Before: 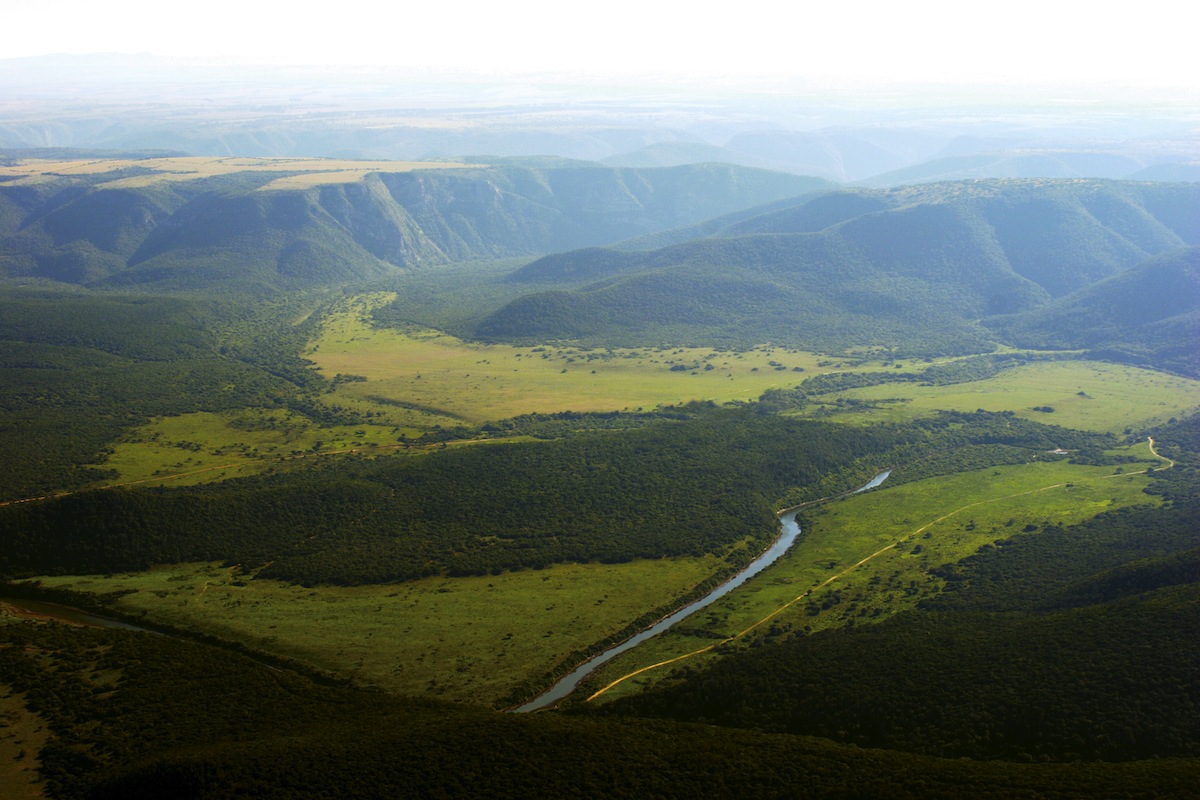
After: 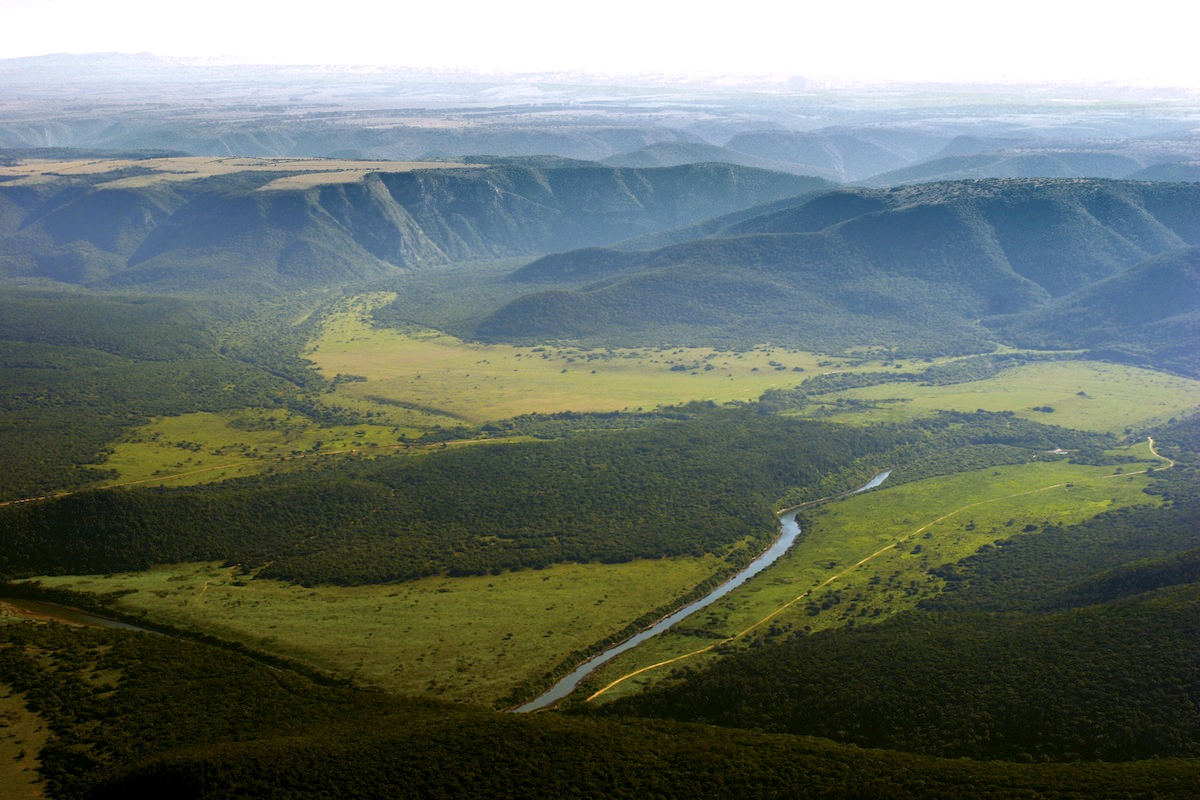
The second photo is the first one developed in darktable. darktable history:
white balance: red 1.009, blue 1.027
shadows and highlights: shadows 19.13, highlights -83.41, soften with gaussian
